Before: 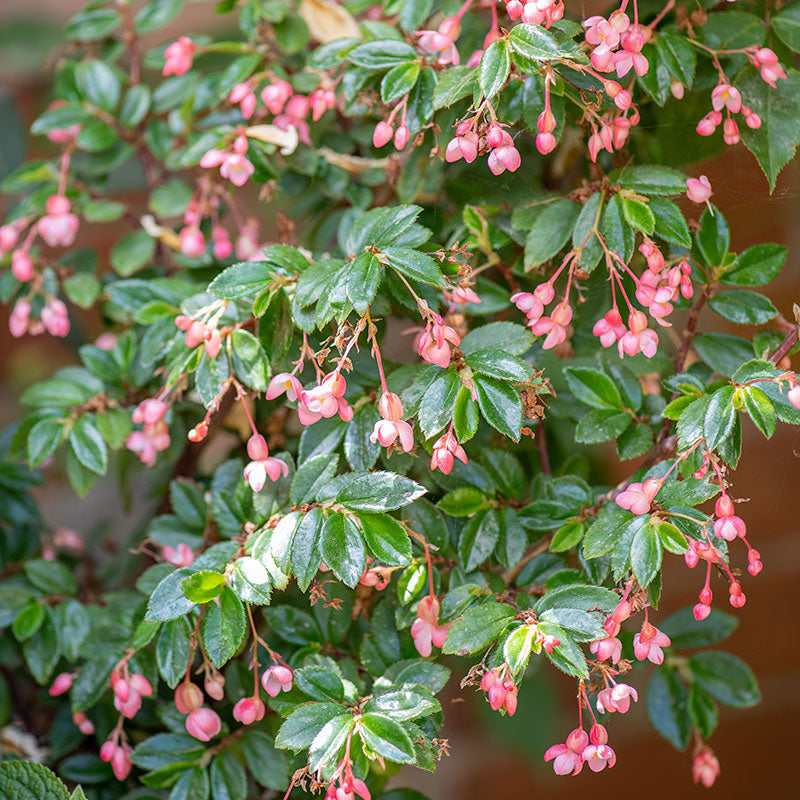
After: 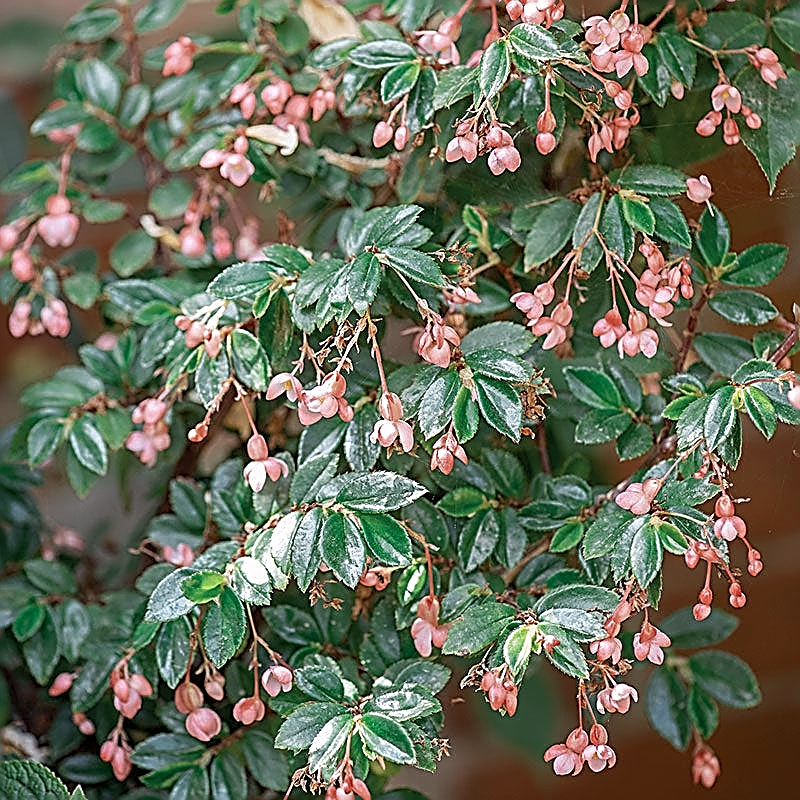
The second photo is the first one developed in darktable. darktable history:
color zones: curves: ch0 [(0, 0.5) (0.125, 0.4) (0.25, 0.5) (0.375, 0.4) (0.5, 0.4) (0.625, 0.6) (0.75, 0.6) (0.875, 0.5)]; ch1 [(0, 0.35) (0.125, 0.45) (0.25, 0.35) (0.375, 0.35) (0.5, 0.35) (0.625, 0.35) (0.75, 0.45) (0.875, 0.35)]; ch2 [(0, 0.6) (0.125, 0.5) (0.25, 0.5) (0.375, 0.6) (0.5, 0.6) (0.625, 0.5) (0.75, 0.5) (0.875, 0.5)]
sharpen: amount 2
